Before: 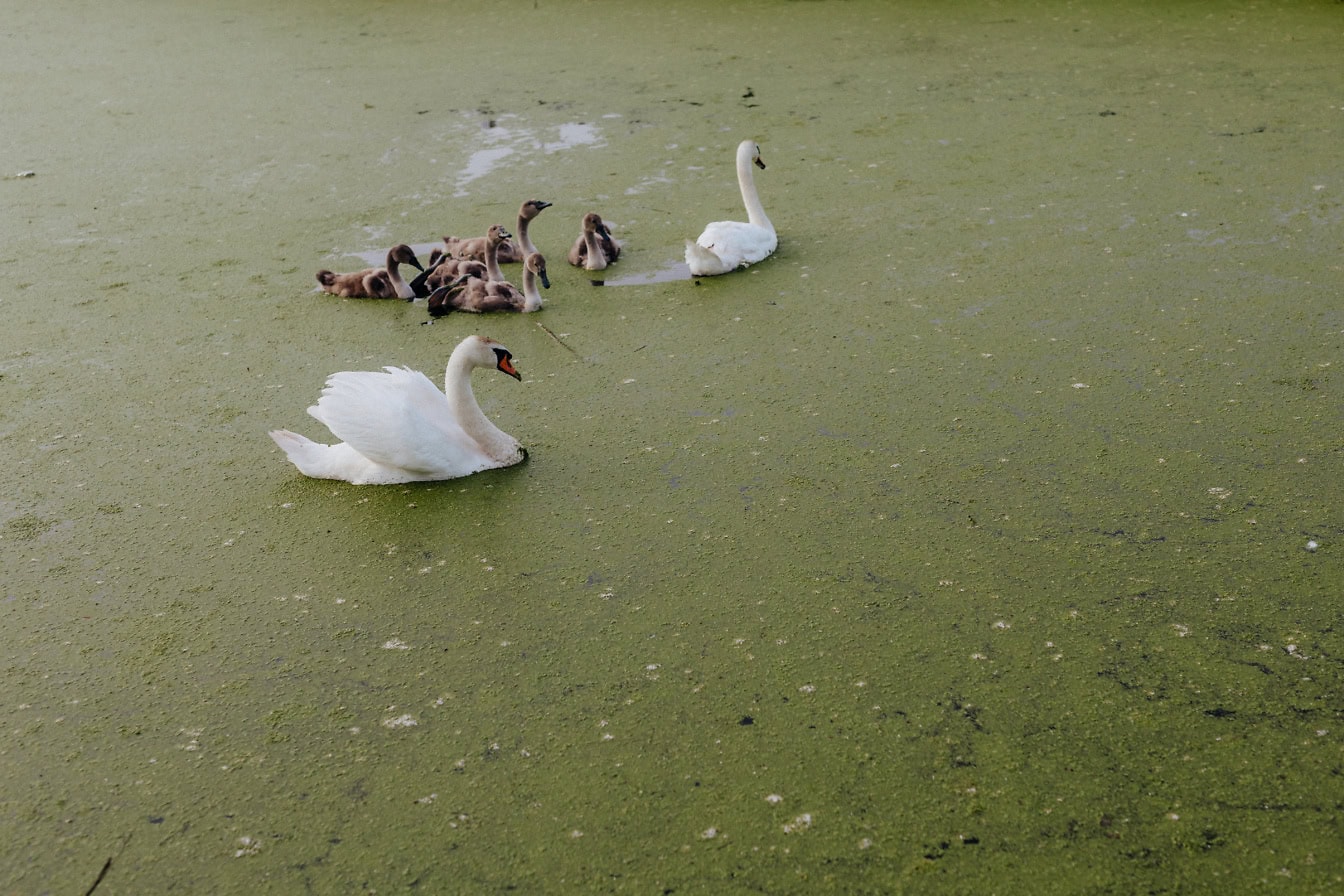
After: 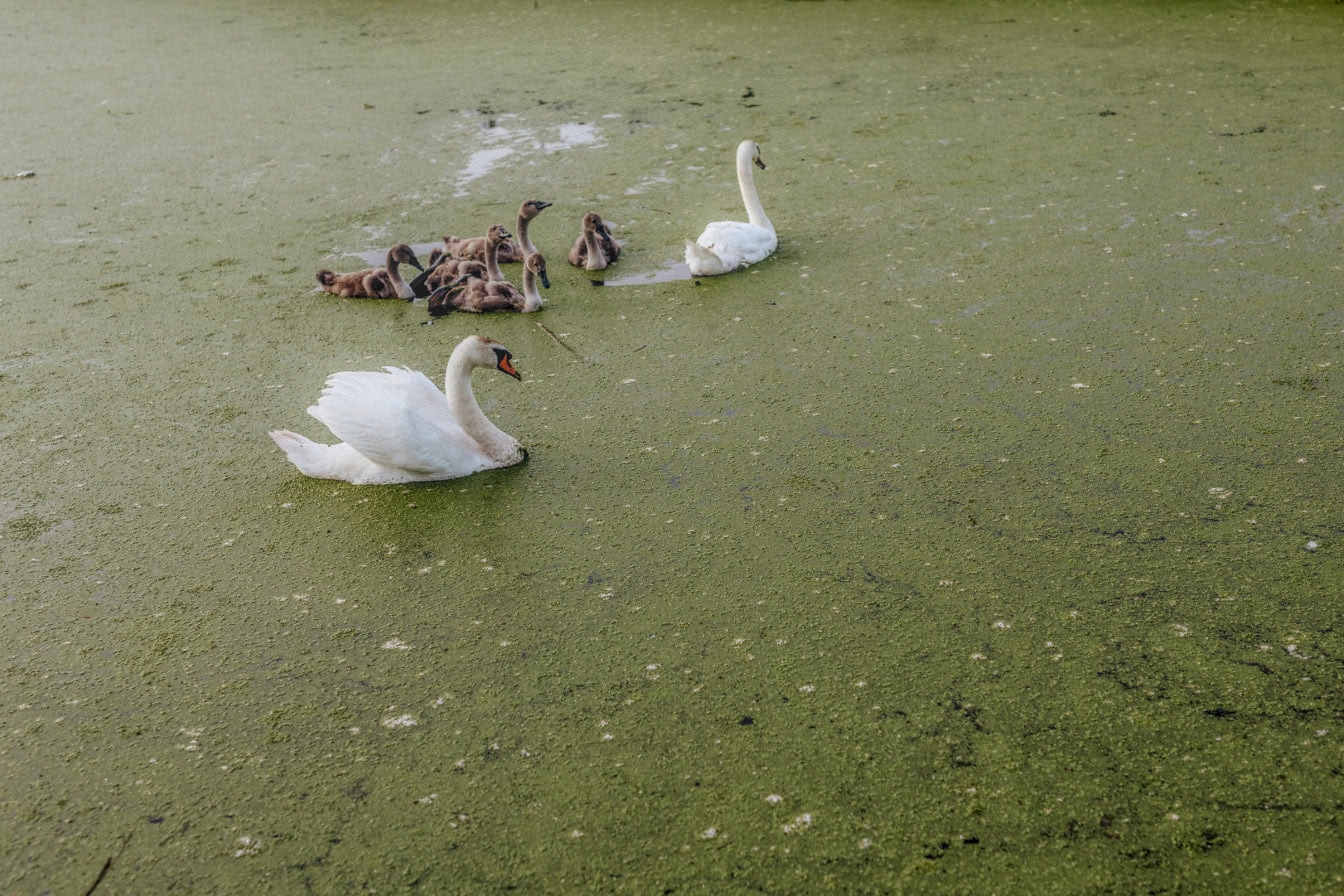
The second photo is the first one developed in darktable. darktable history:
exposure: compensate highlight preservation false
bloom: size 5%, threshold 95%, strength 15%
local contrast: highlights 20%, shadows 30%, detail 200%, midtone range 0.2
